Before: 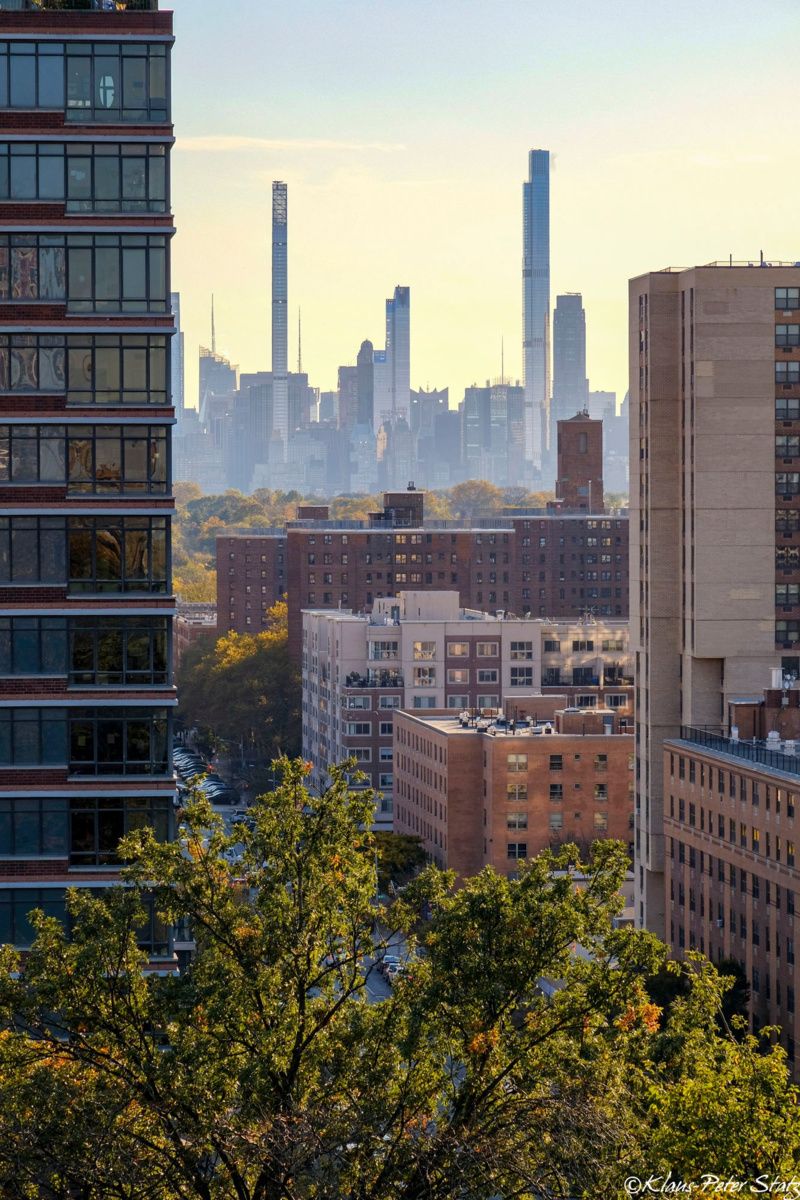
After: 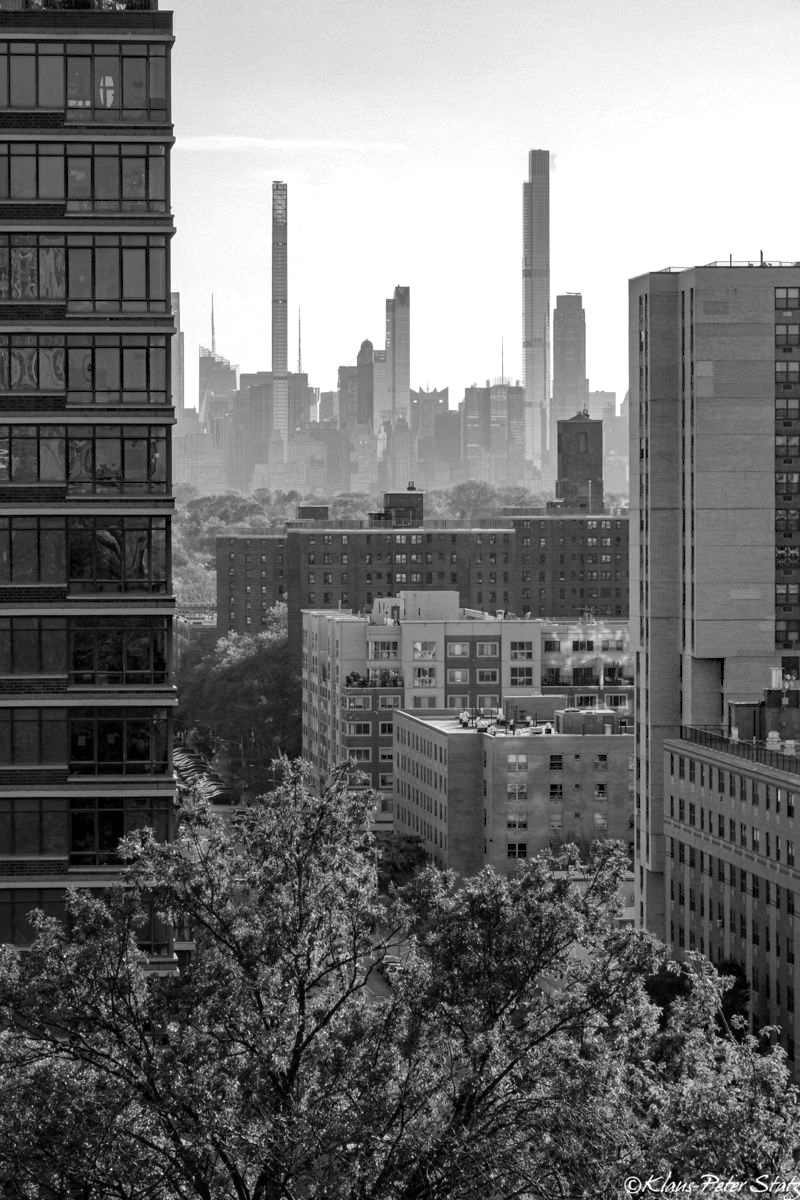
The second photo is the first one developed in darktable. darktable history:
exposure: exposure 0.197 EV, compensate highlight preservation false
haze removal: compatibility mode true, adaptive false
monochrome: a 16.06, b 15.48, size 1
